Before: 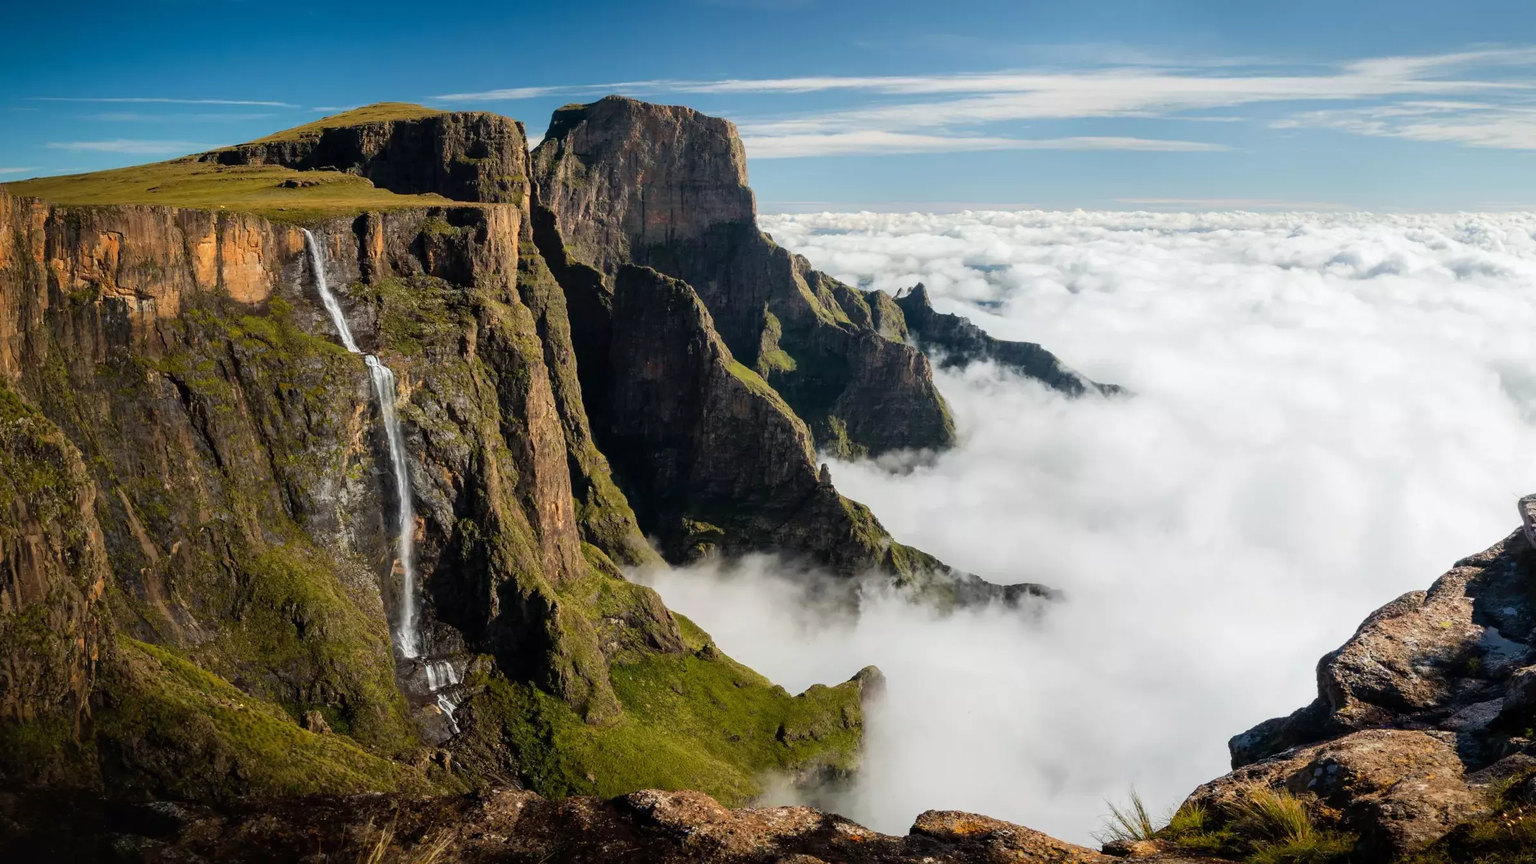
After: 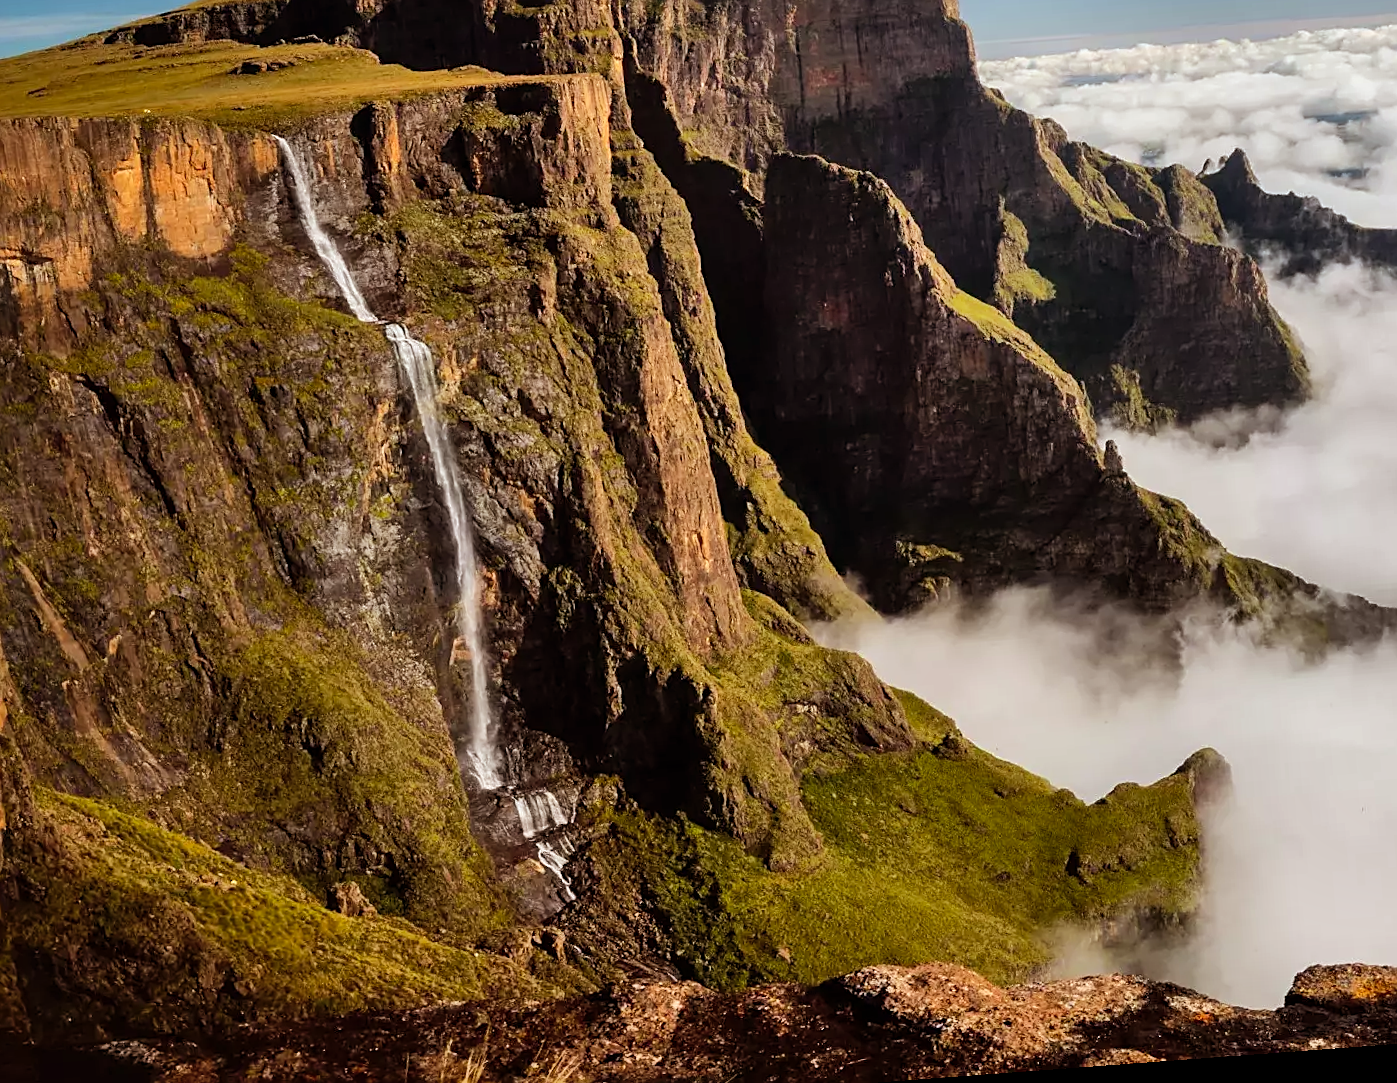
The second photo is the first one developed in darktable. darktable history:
sharpen: on, module defaults
rotate and perspective: rotation -4.25°, automatic cropping off
shadows and highlights: soften with gaussian
crop: left 8.966%, top 23.852%, right 34.699%, bottom 4.703%
rgb levels: mode RGB, independent channels, levels [[0, 0.5, 1], [0, 0.521, 1], [0, 0.536, 1]]
